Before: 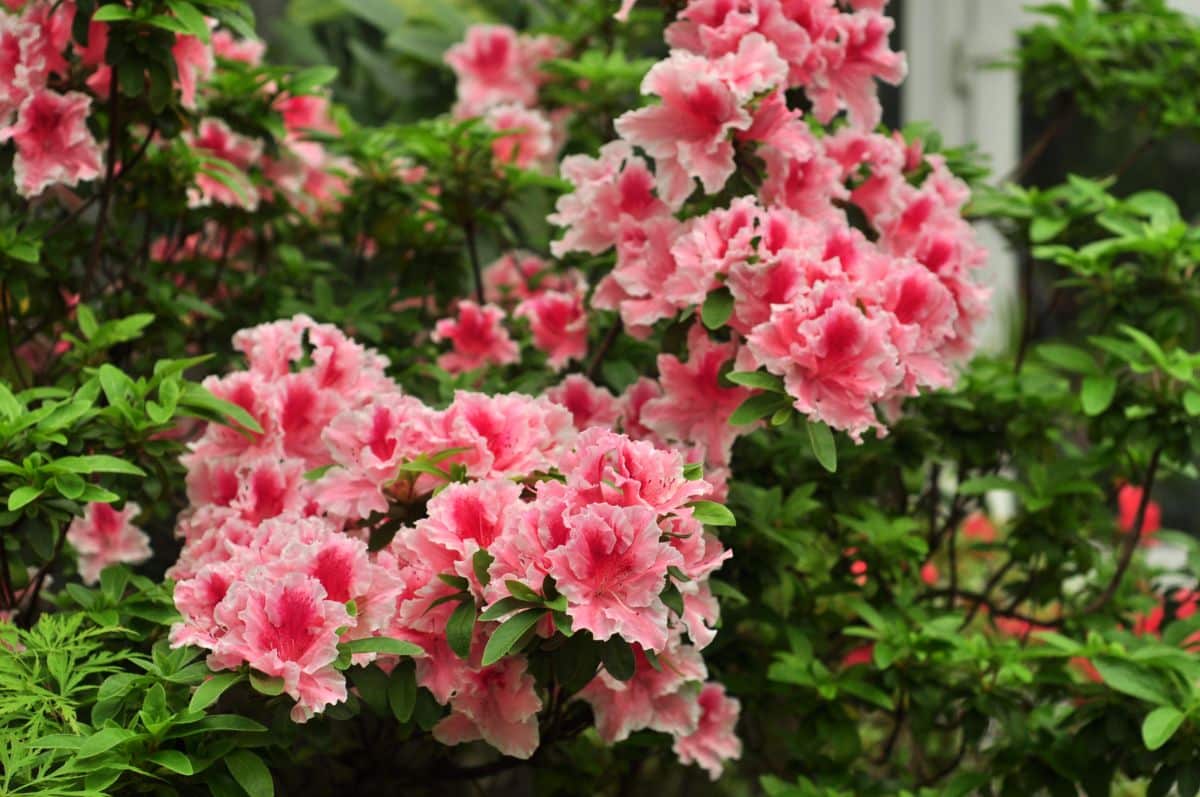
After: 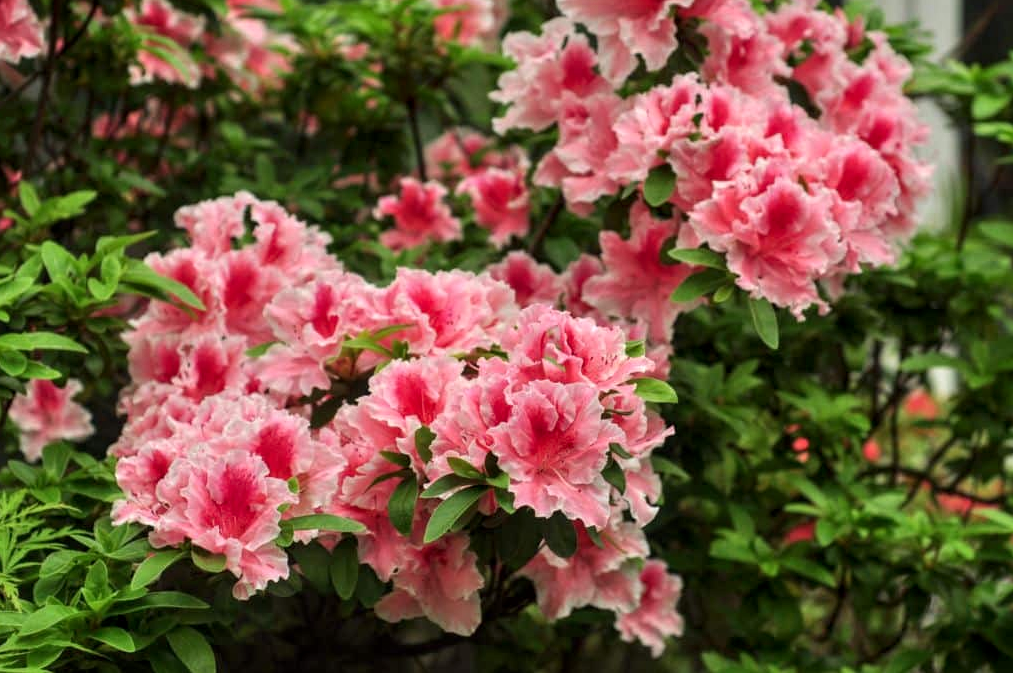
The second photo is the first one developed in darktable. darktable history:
local contrast: on, module defaults
crop and rotate: left 4.842%, top 15.51%, right 10.668%
